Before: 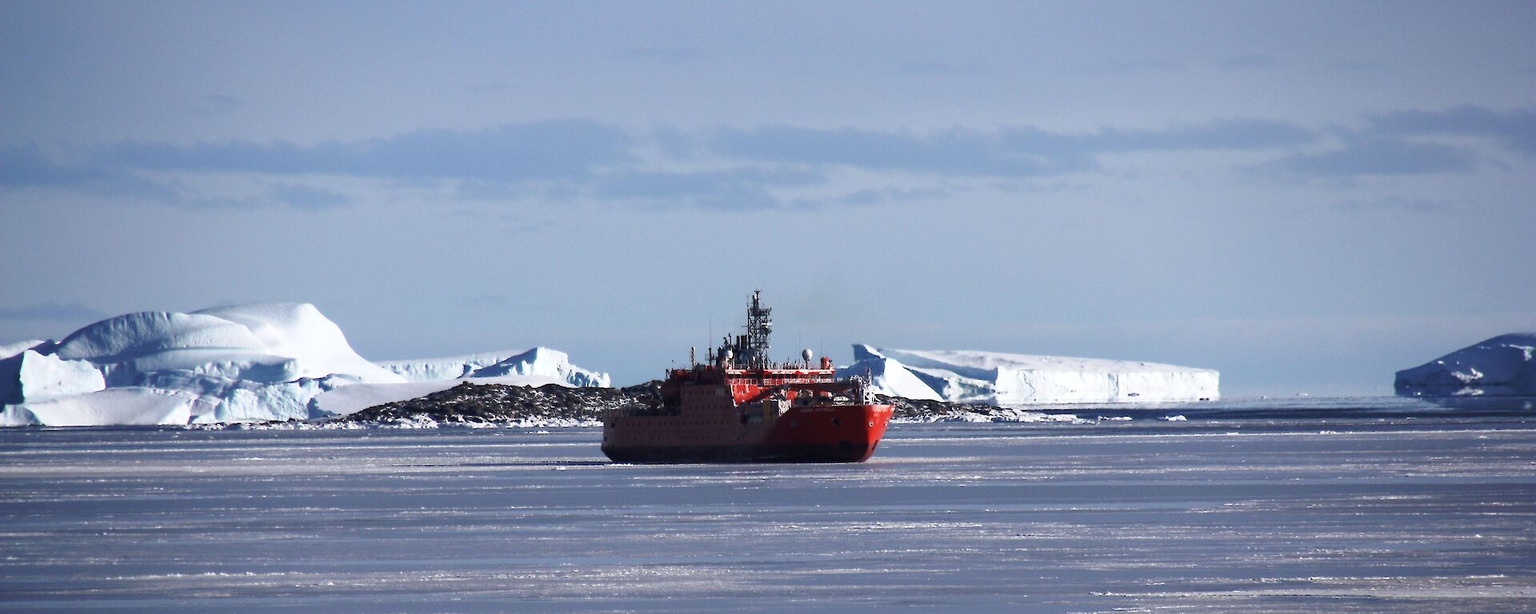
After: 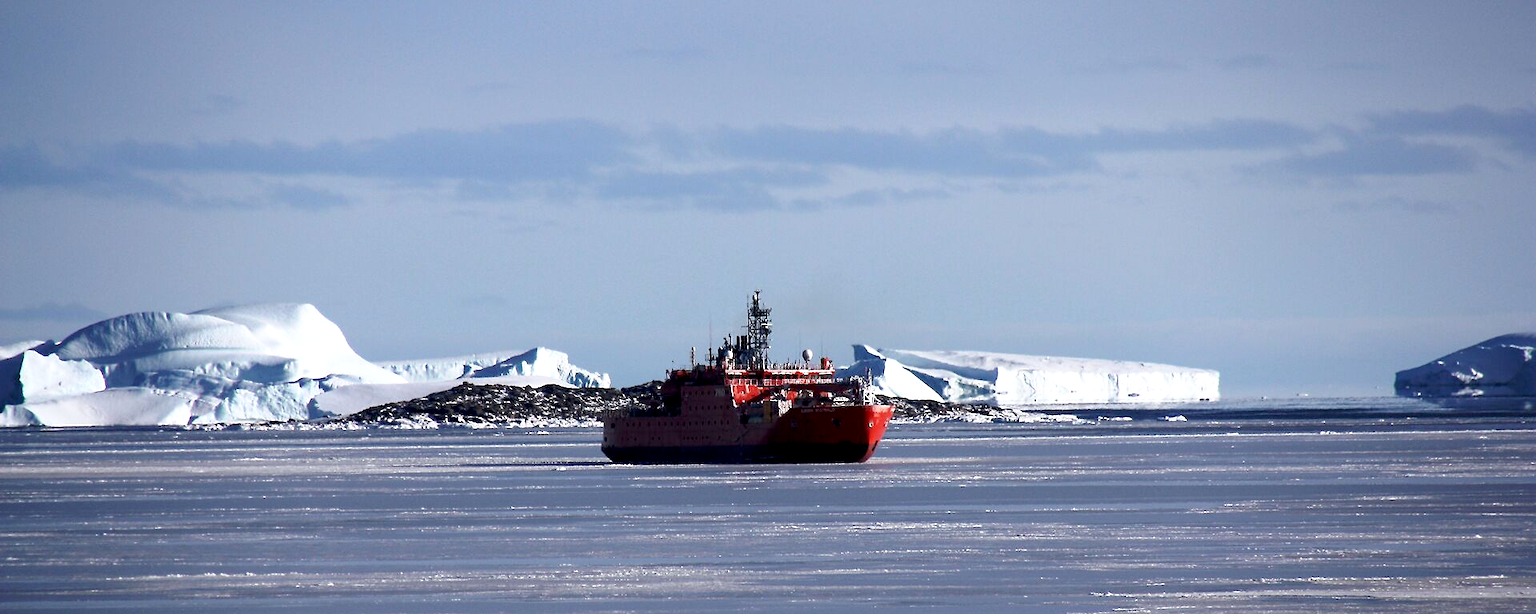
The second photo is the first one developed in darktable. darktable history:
sharpen: radius 1.481, amount 0.402, threshold 1.625
exposure: black level correction 0.01, exposure 0.11 EV, compensate exposure bias true, compensate highlight preservation false
